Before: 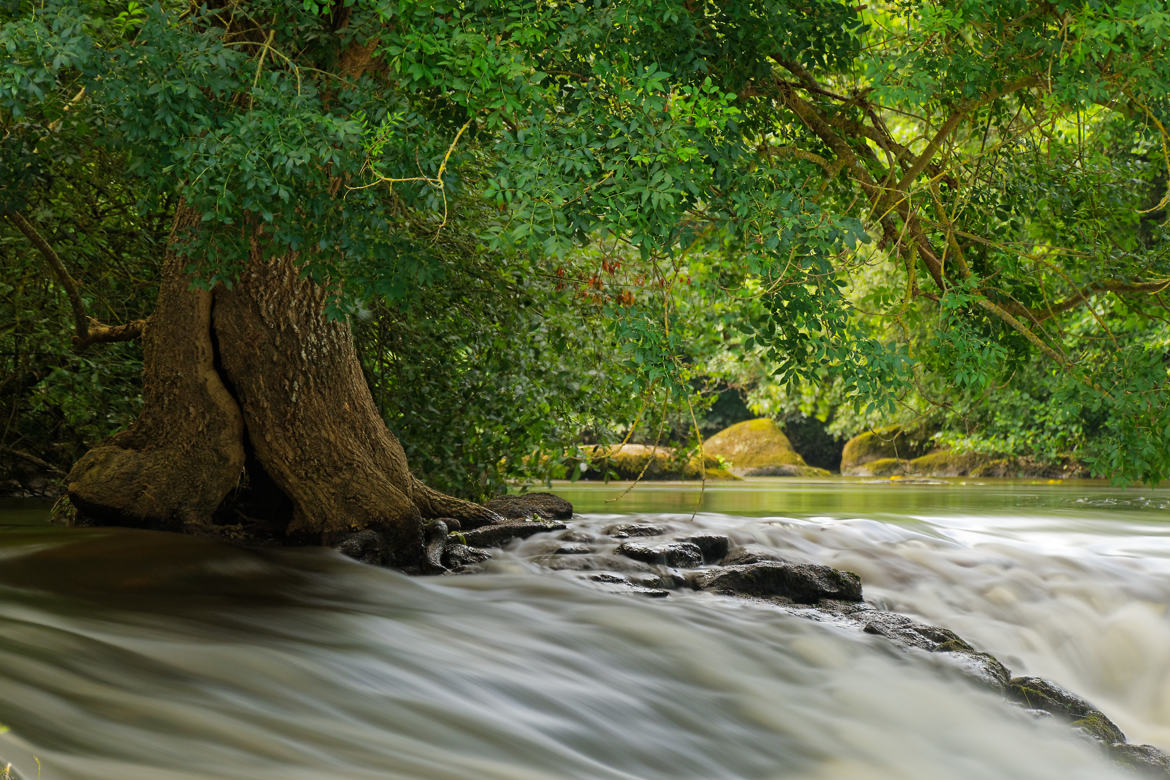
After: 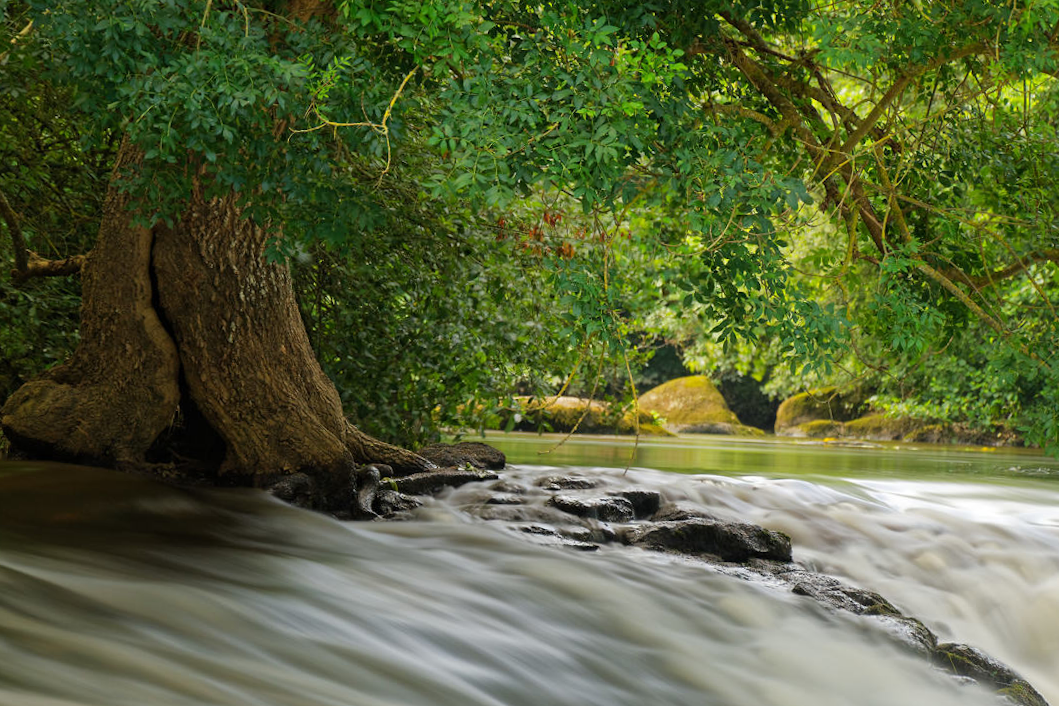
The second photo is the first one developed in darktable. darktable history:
crop and rotate: angle -2.02°, left 3.114%, top 4.09%, right 1.653%, bottom 0.598%
